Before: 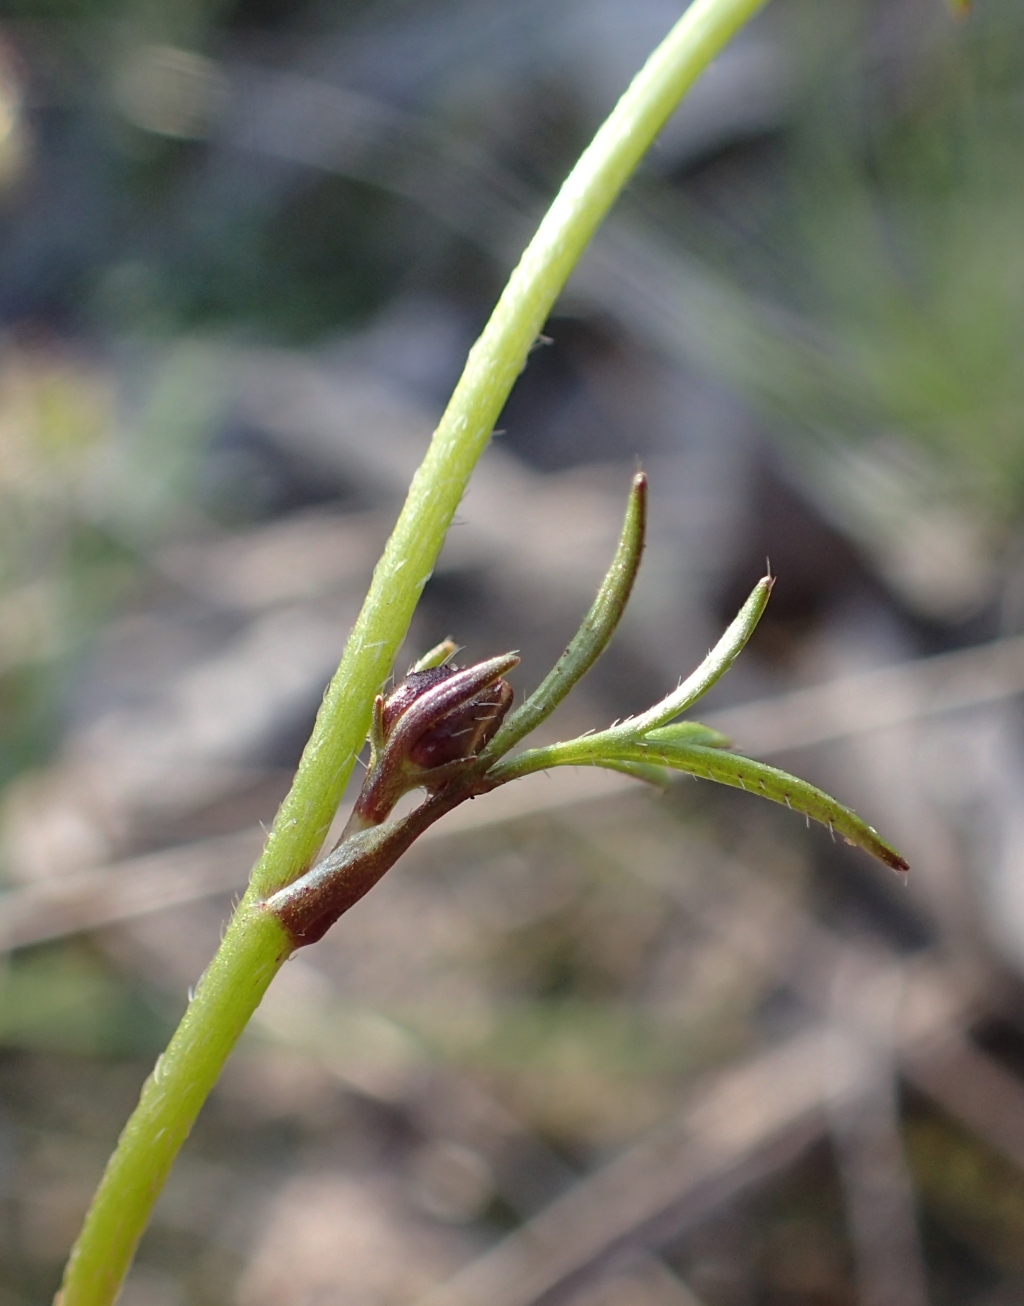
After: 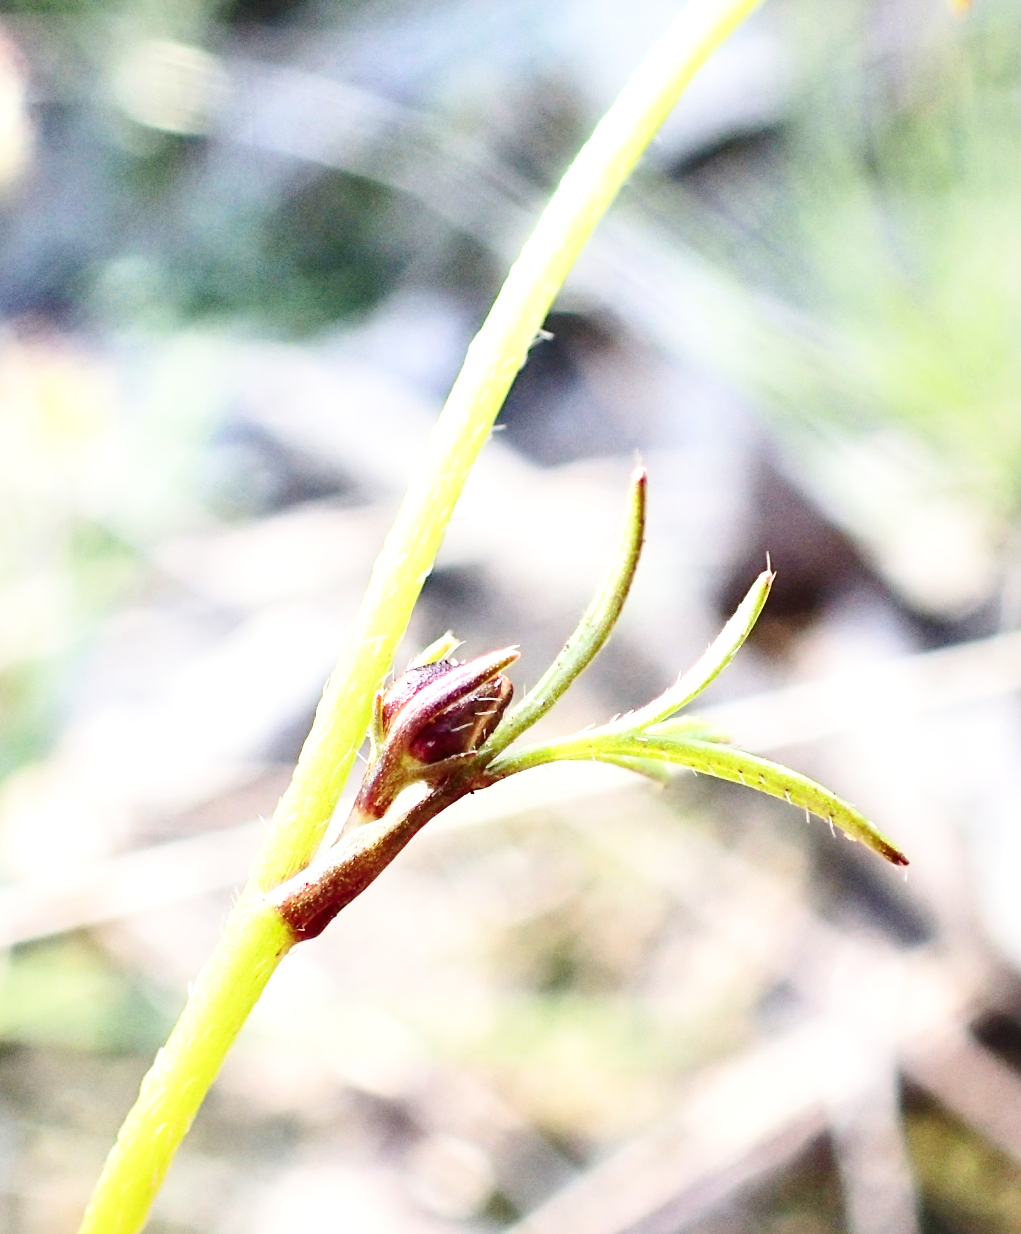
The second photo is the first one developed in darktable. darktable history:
contrast brightness saturation: contrast 0.223
exposure: black level correction 0, exposure 1.199 EV, compensate exposure bias true, compensate highlight preservation false
crop: top 0.411%, right 0.263%, bottom 5.076%
local contrast: mode bilateral grid, contrast 21, coarseness 50, detail 120%, midtone range 0.2
base curve: curves: ch0 [(0, 0) (0.028, 0.03) (0.121, 0.232) (0.46, 0.748) (0.859, 0.968) (1, 1)], preserve colors none
